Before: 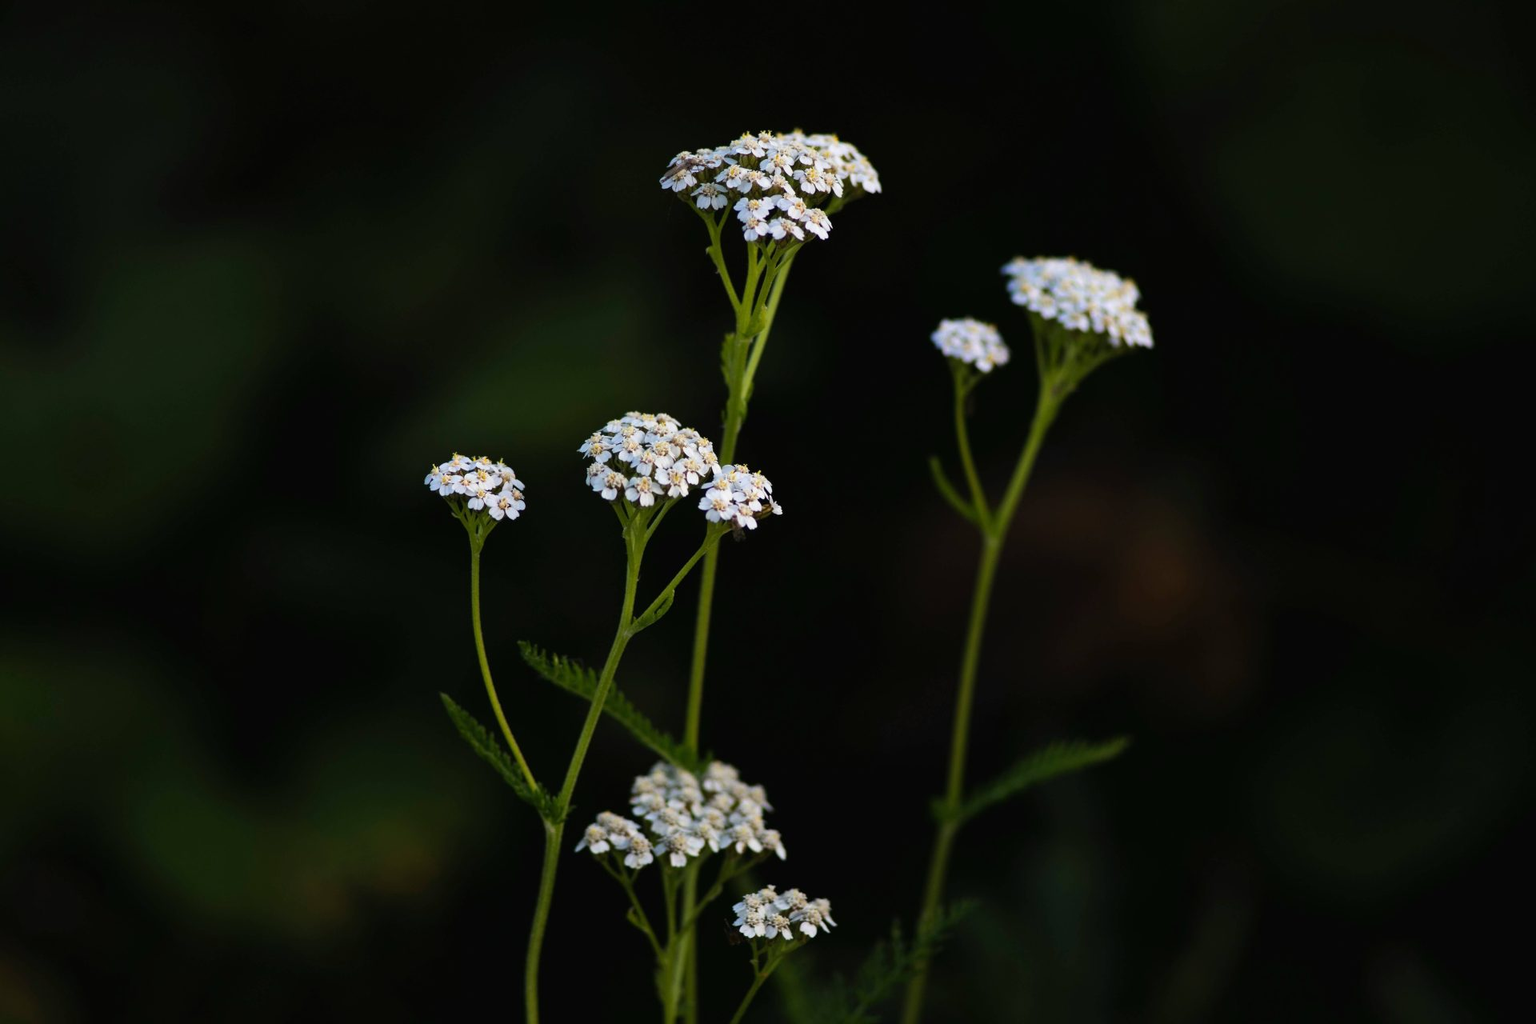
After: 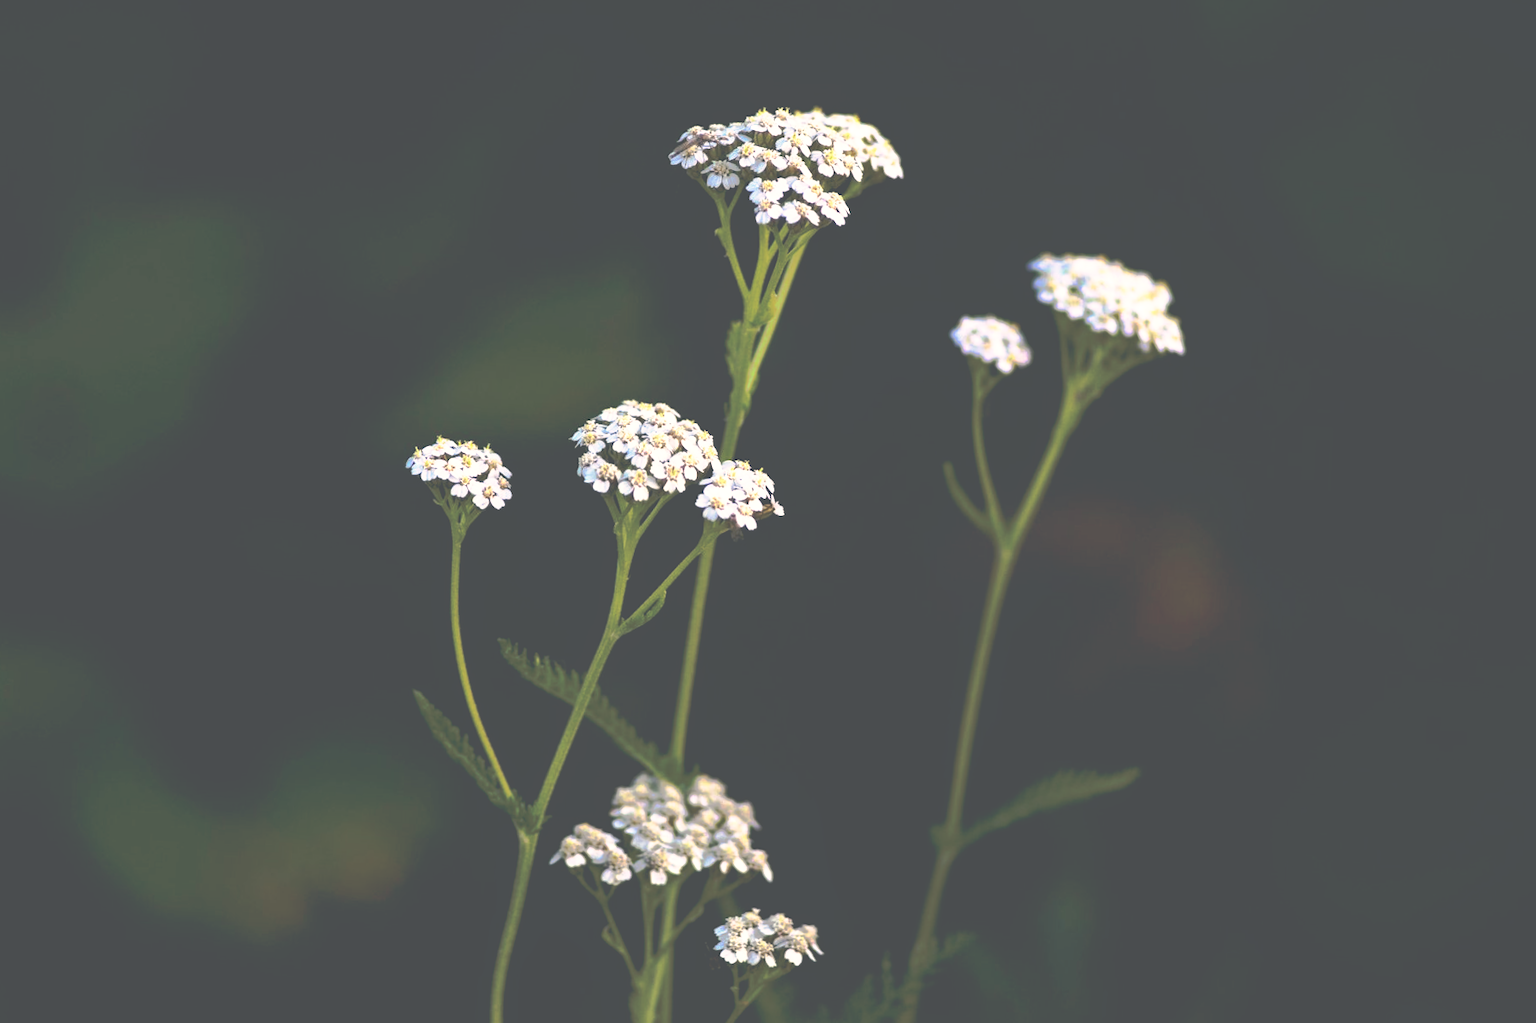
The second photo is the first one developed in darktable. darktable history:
color balance: contrast 8.5%, output saturation 105%
local contrast: highlights 100%, shadows 100%, detail 120%, midtone range 0.2
color correction: highlights a* 5.38, highlights b* 5.3, shadows a* -4.26, shadows b* -5.11
color balance rgb: shadows lift › luminance -10%, highlights gain › luminance 10%, saturation formula JzAzBz (2021)
crop and rotate: angle -2.38°
tone curve: curves: ch0 [(0, 0) (0.003, 0.322) (0.011, 0.327) (0.025, 0.345) (0.044, 0.365) (0.069, 0.378) (0.1, 0.391) (0.136, 0.403) (0.177, 0.412) (0.224, 0.429) (0.277, 0.448) (0.335, 0.474) (0.399, 0.503) (0.468, 0.537) (0.543, 0.57) (0.623, 0.61) (0.709, 0.653) (0.801, 0.699) (0.898, 0.75) (1, 1)], preserve colors none
base curve: curves: ch0 [(0, 0) (0.007, 0.004) (0.027, 0.03) (0.046, 0.07) (0.207, 0.54) (0.442, 0.872) (0.673, 0.972) (1, 1)], preserve colors none
